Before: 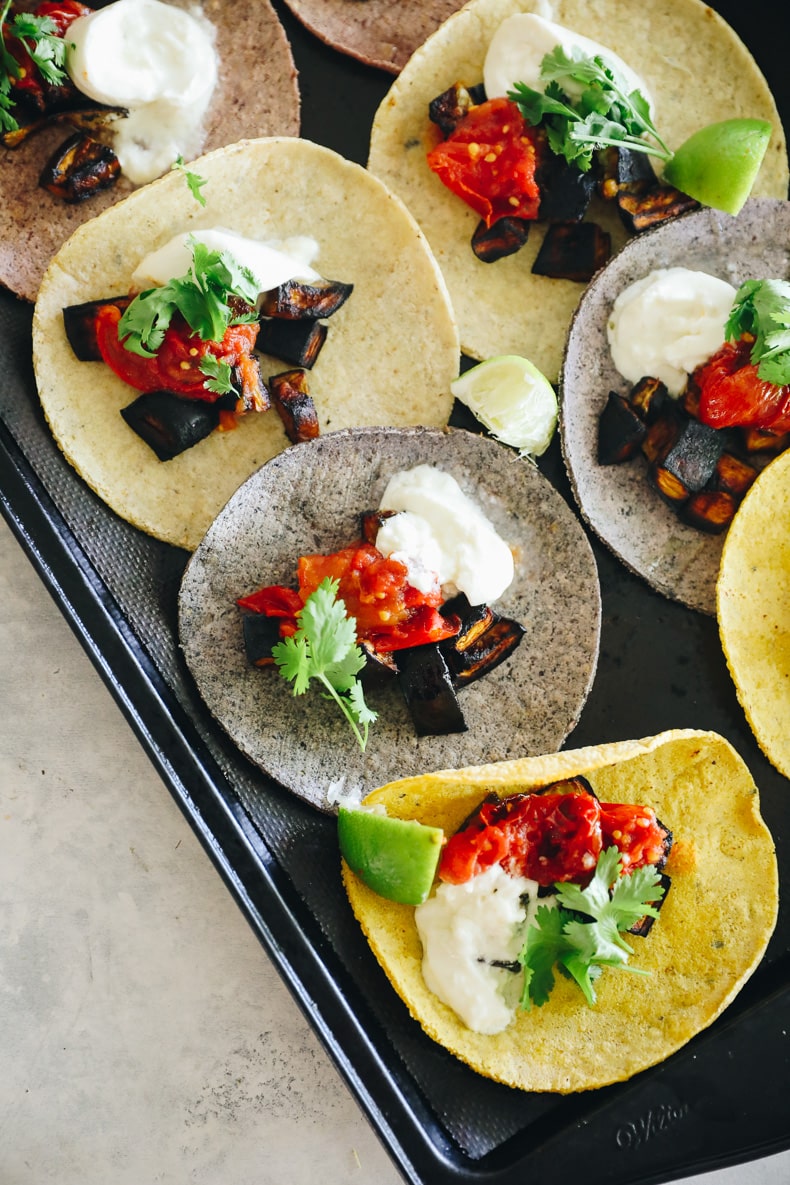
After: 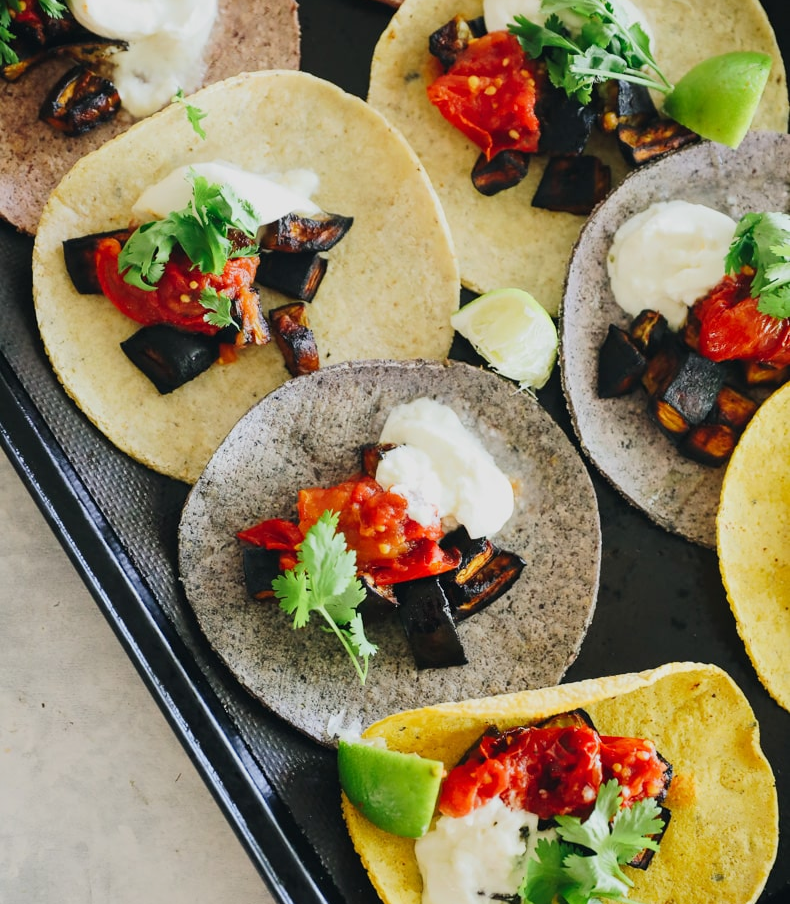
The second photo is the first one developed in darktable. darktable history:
tone equalizer: -8 EV -0.002 EV, -7 EV 0.004 EV, -6 EV -0.022 EV, -5 EV 0.016 EV, -4 EV -0.015 EV, -3 EV 0.007 EV, -2 EV -0.059 EV, -1 EV -0.275 EV, +0 EV -0.583 EV, edges refinement/feathering 500, mask exposure compensation -1.57 EV, preserve details no
crop: top 5.729%, bottom 17.907%
